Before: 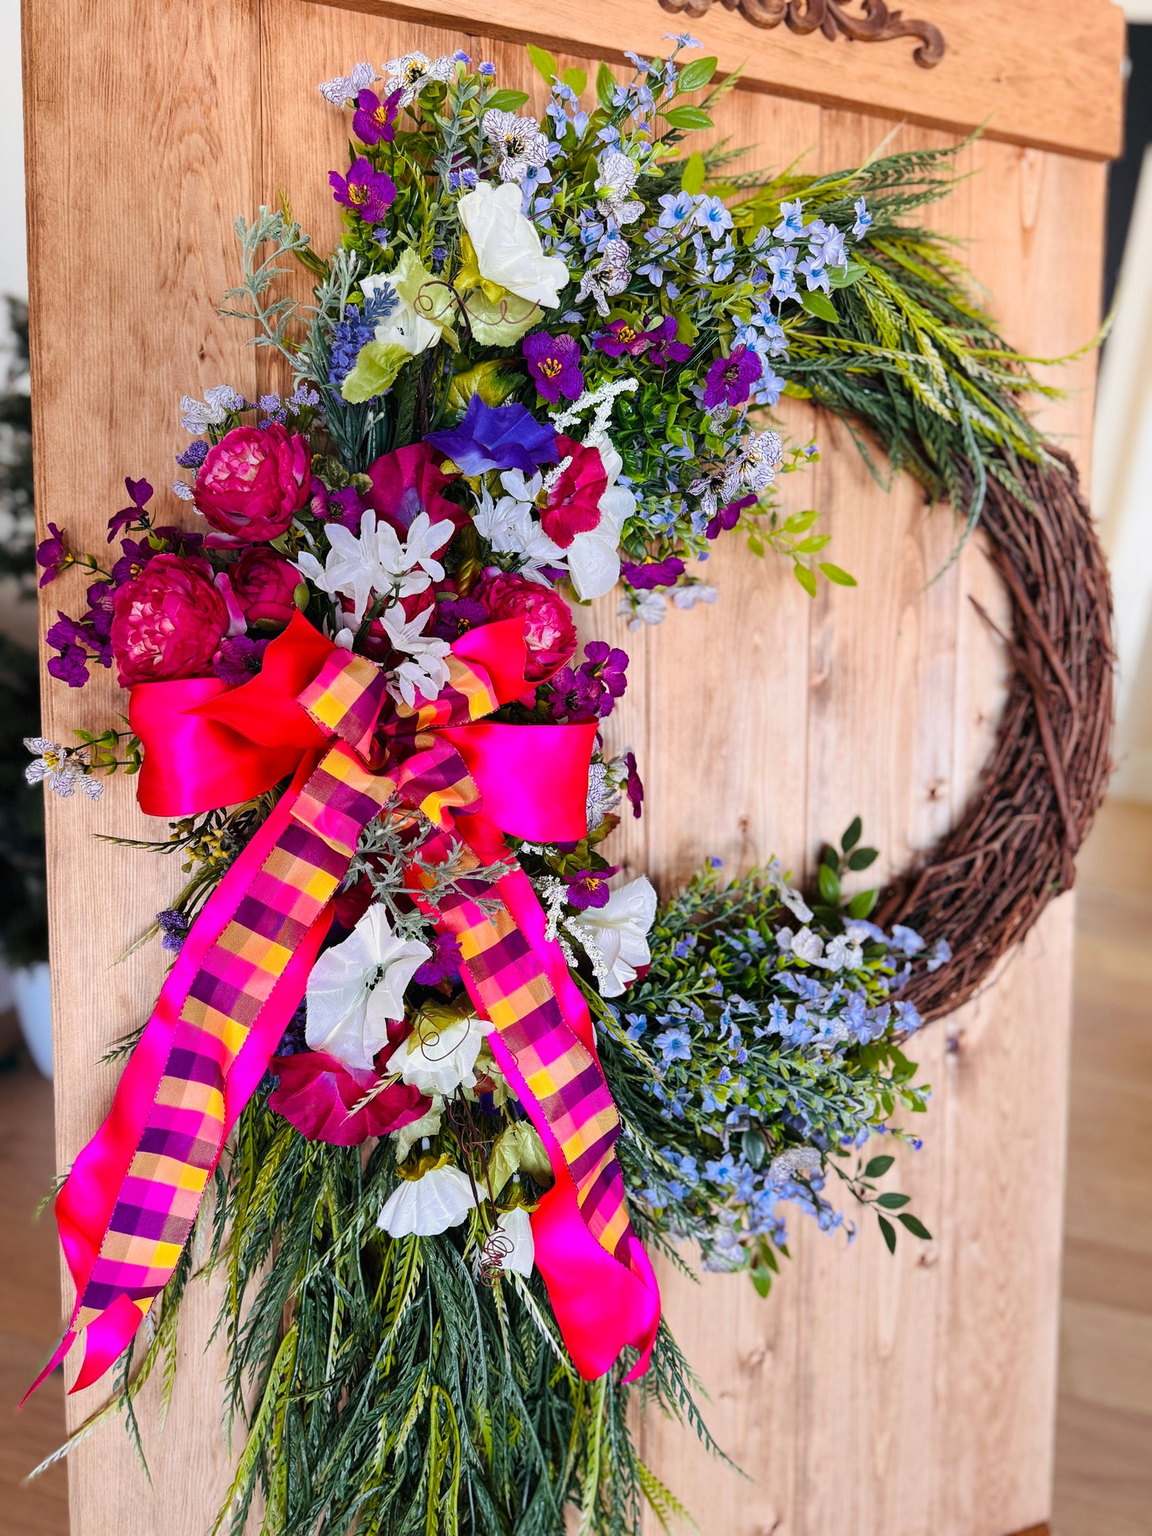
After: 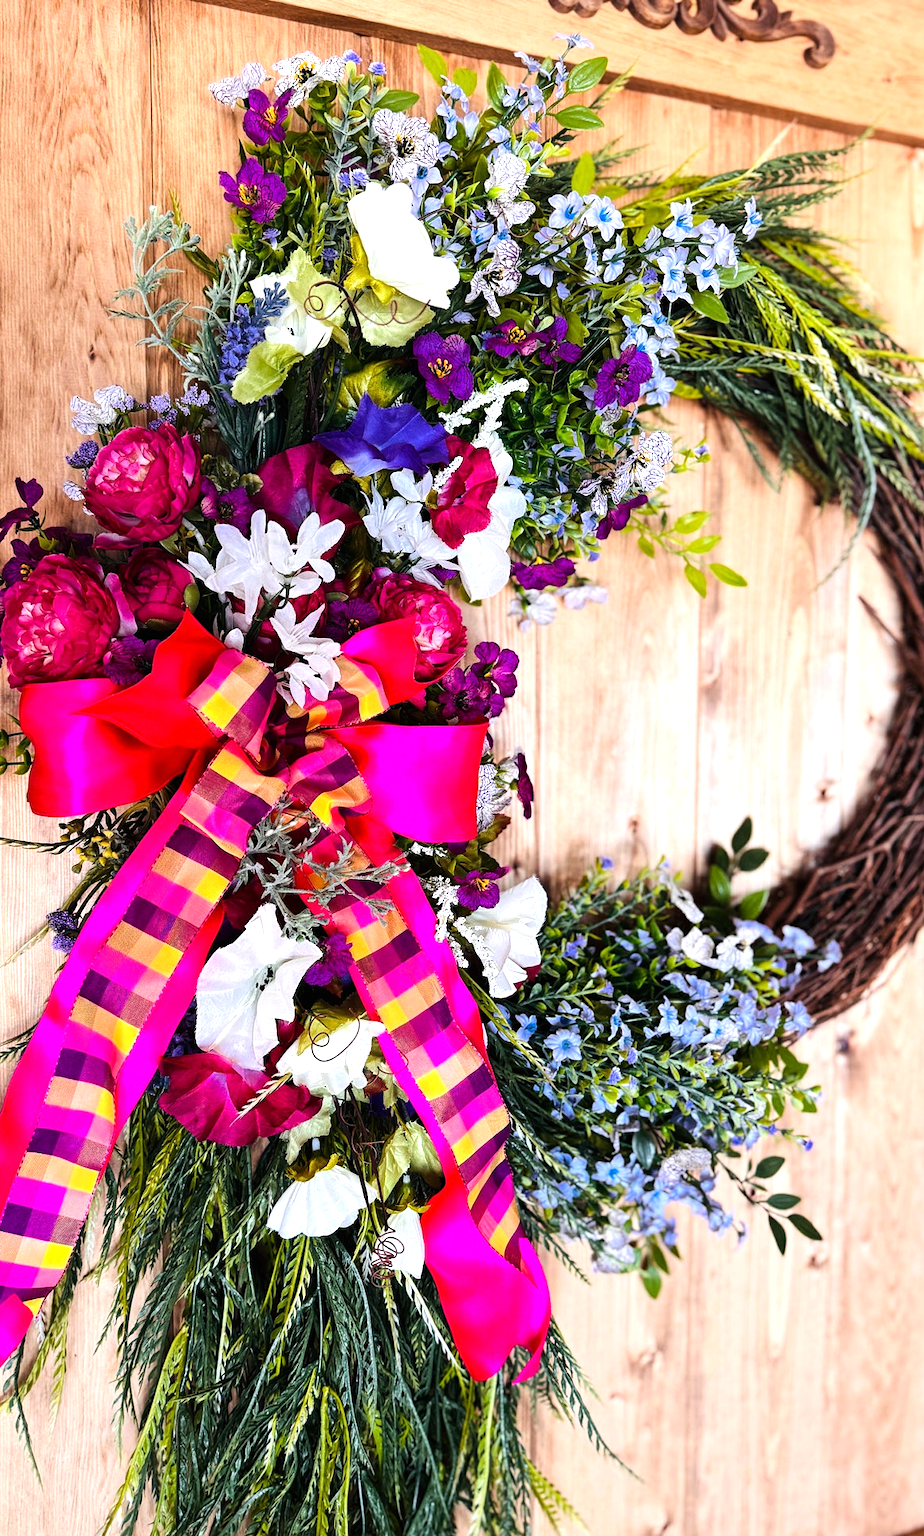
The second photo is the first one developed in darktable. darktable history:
crop and rotate: left 9.597%, right 10.195%
tone equalizer: -8 EV -0.75 EV, -7 EV -0.7 EV, -6 EV -0.6 EV, -5 EV -0.4 EV, -3 EV 0.4 EV, -2 EV 0.6 EV, -1 EV 0.7 EV, +0 EV 0.75 EV, edges refinement/feathering 500, mask exposure compensation -1.57 EV, preserve details no
